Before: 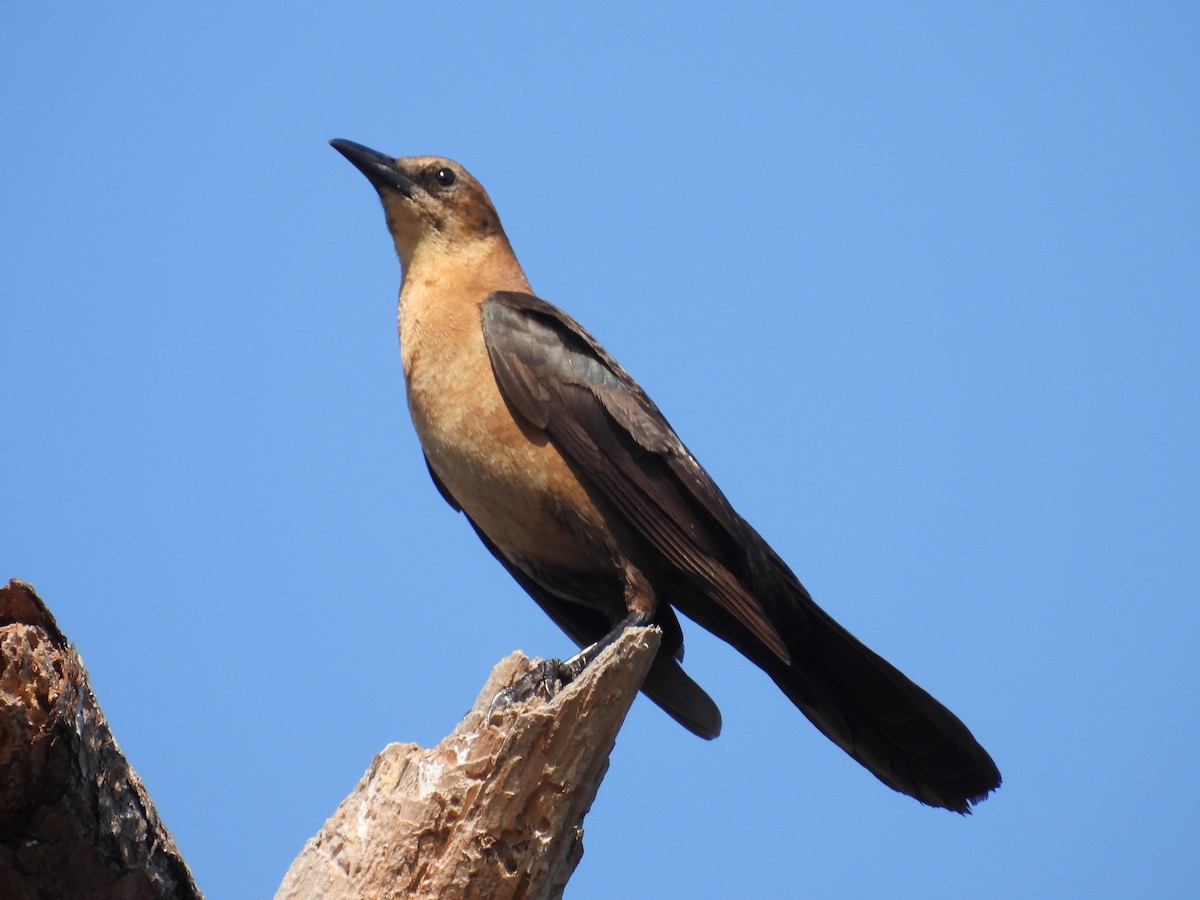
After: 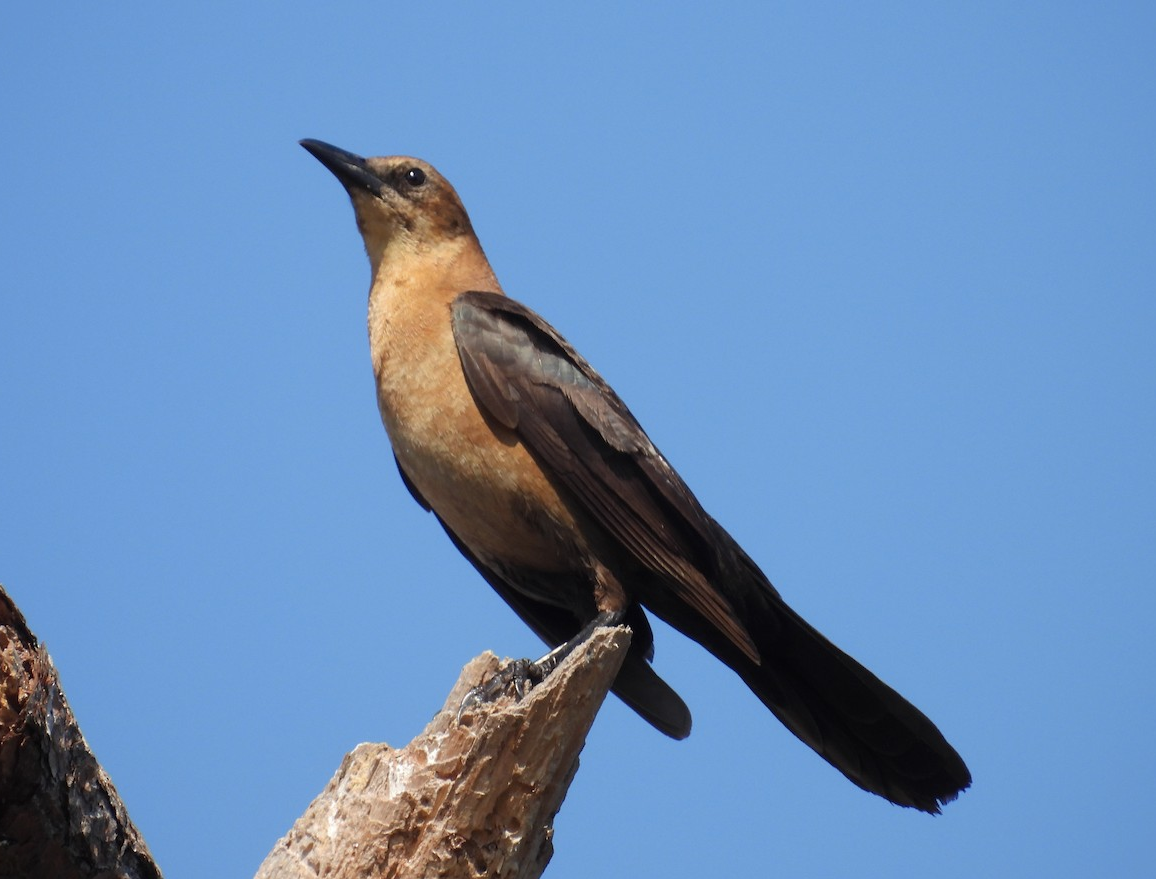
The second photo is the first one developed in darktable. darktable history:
crop and rotate: left 2.536%, right 1.107%, bottom 2.246%
base curve: curves: ch0 [(0, 0) (0.74, 0.67) (1, 1)]
